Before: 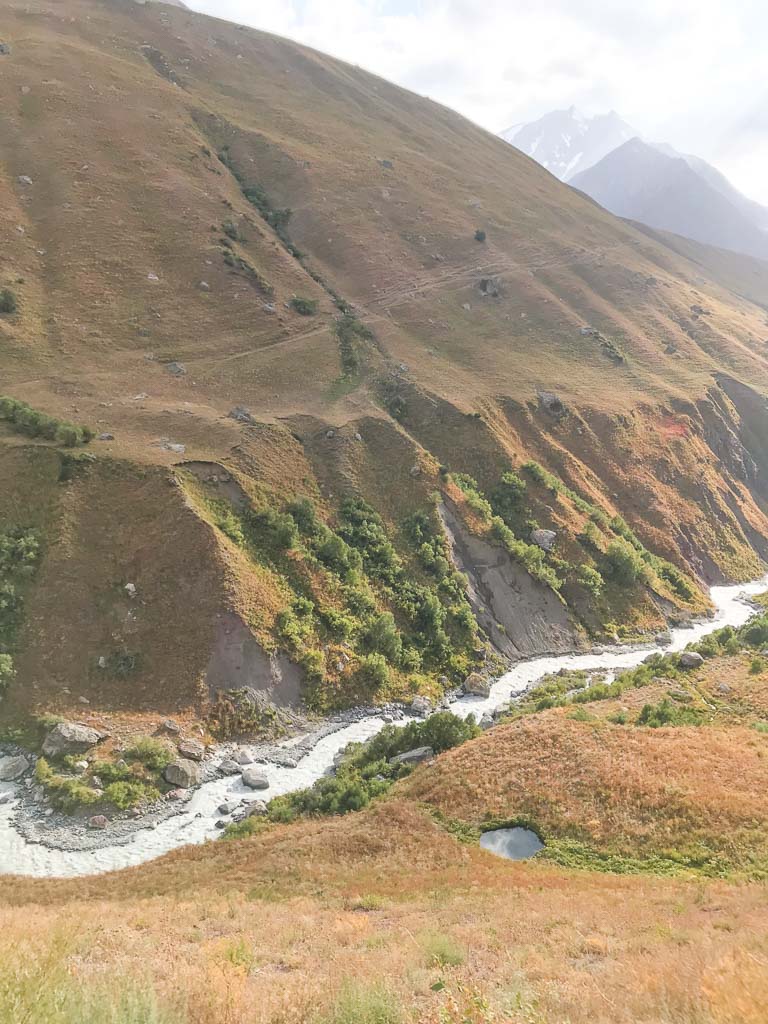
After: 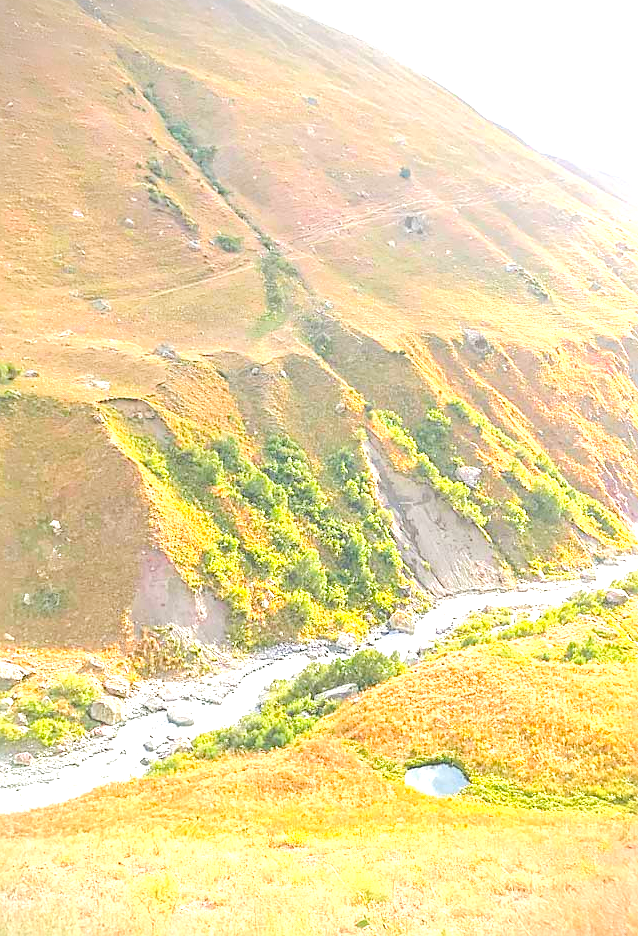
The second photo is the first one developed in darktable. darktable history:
crop: left 9.783%, top 6.218%, right 7.093%, bottom 2.314%
exposure: black level correction 0.001, exposure 1.829 EV, compensate exposure bias true, compensate highlight preservation false
vignetting: fall-off radius 61.17%
color balance rgb: linear chroma grading › global chroma 8.906%, perceptual saturation grading › global saturation 31.086%, contrast -10.324%
sharpen: radius 1.947
tone curve: curves: ch0 [(0, 0) (0.003, 0.09) (0.011, 0.095) (0.025, 0.097) (0.044, 0.108) (0.069, 0.117) (0.1, 0.129) (0.136, 0.151) (0.177, 0.185) (0.224, 0.229) (0.277, 0.299) (0.335, 0.379) (0.399, 0.469) (0.468, 0.55) (0.543, 0.629) (0.623, 0.702) (0.709, 0.775) (0.801, 0.85) (0.898, 0.91) (1, 1)], color space Lab, linked channels, preserve colors none
